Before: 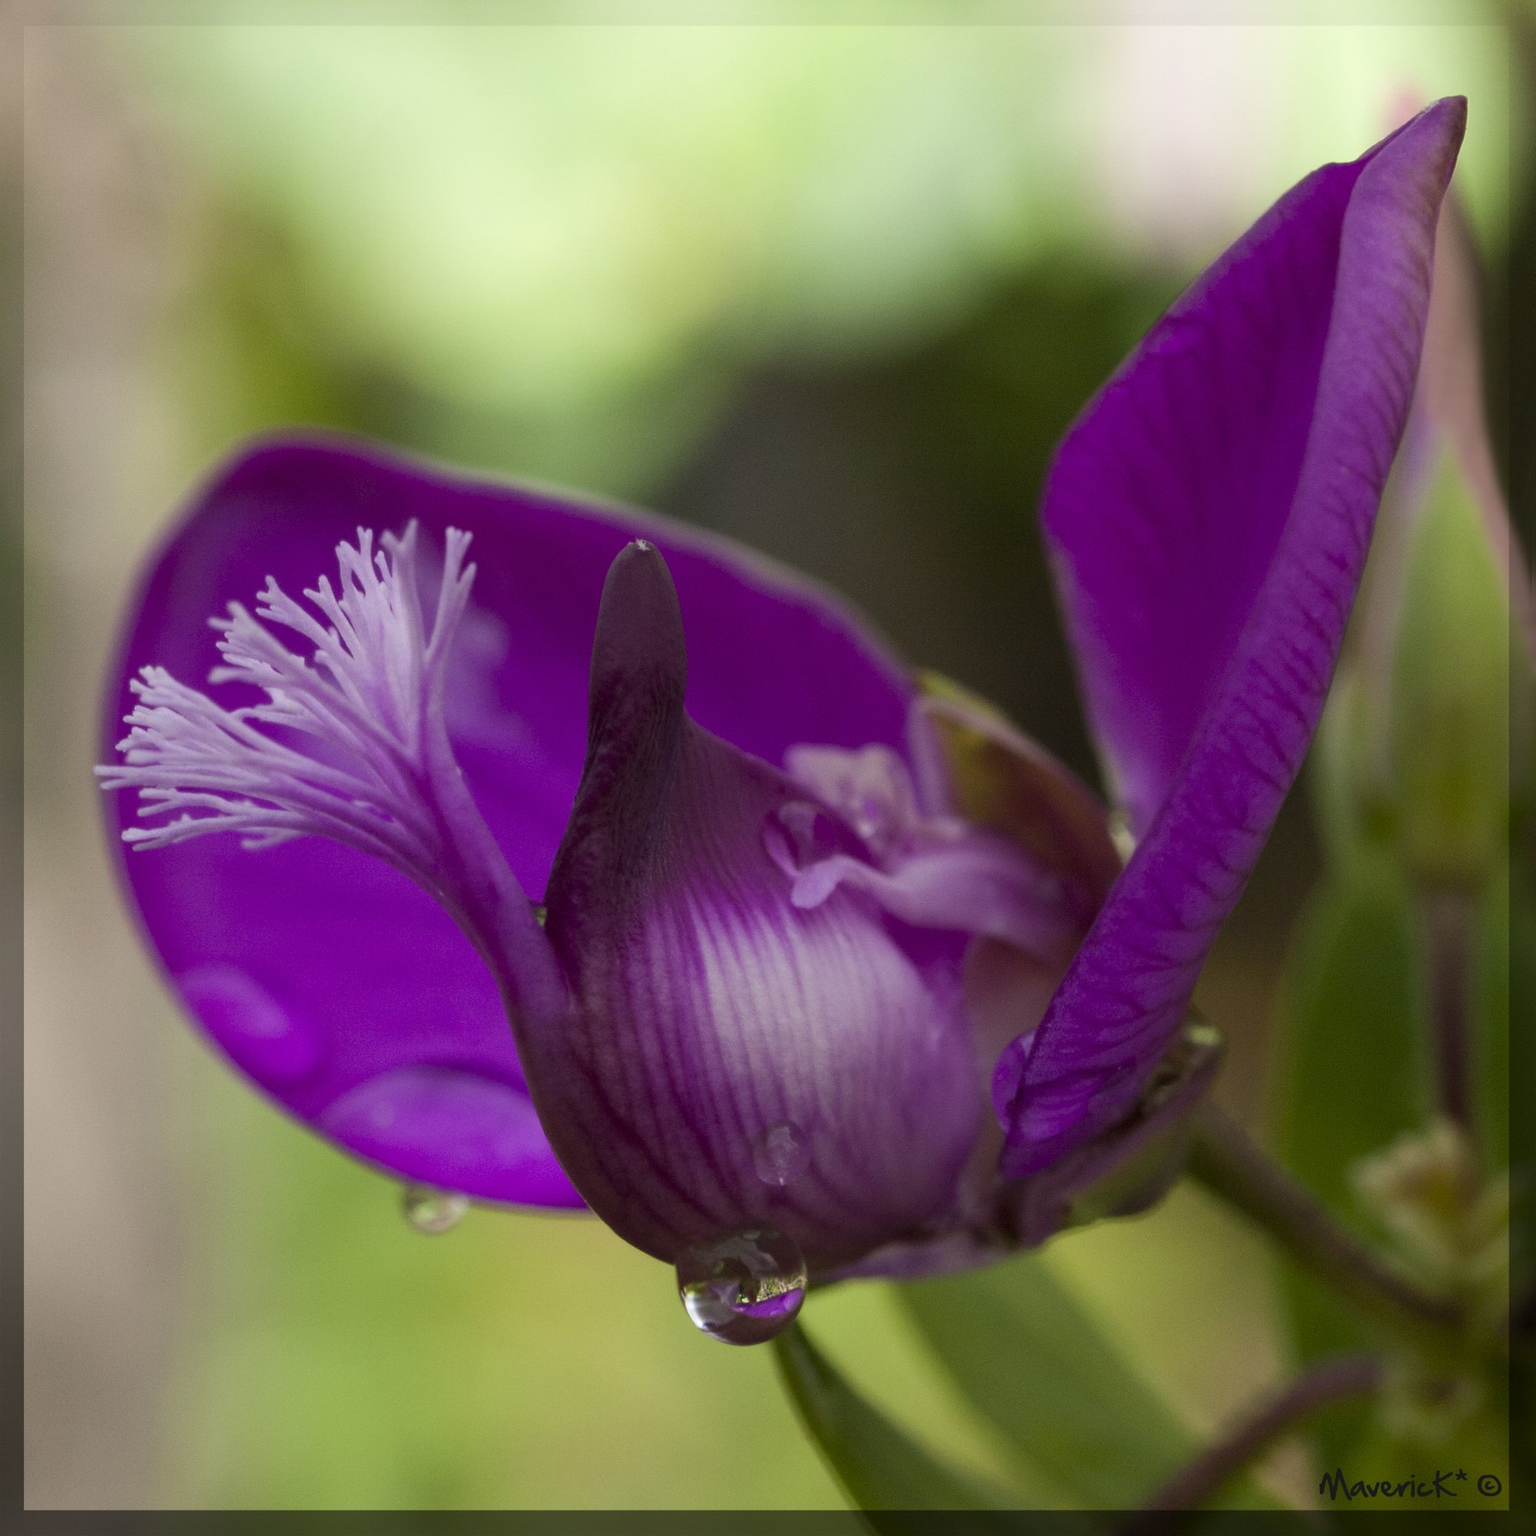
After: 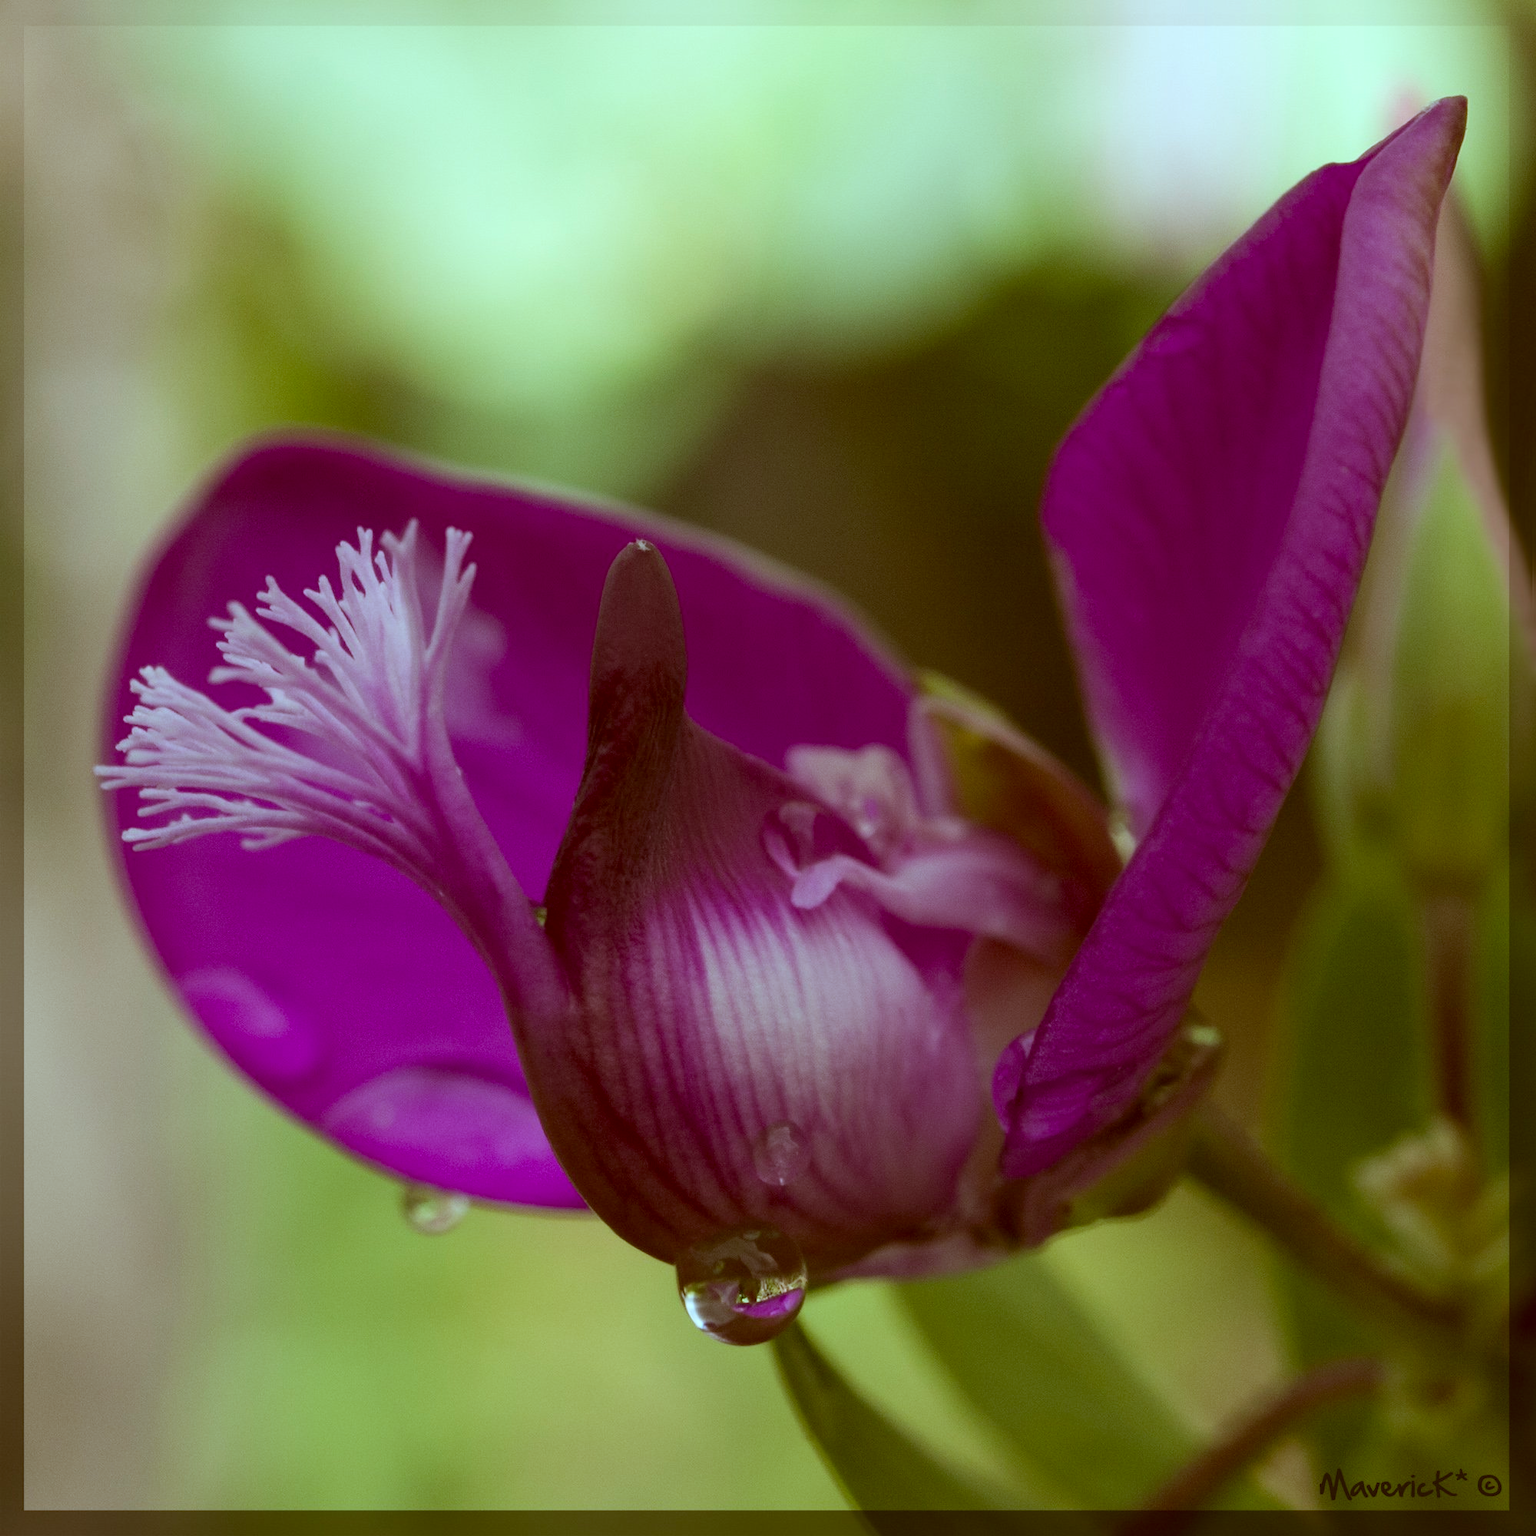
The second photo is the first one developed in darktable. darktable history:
color correction: highlights a* -14.17, highlights b* -16.42, shadows a* 10.08, shadows b* 29.18
